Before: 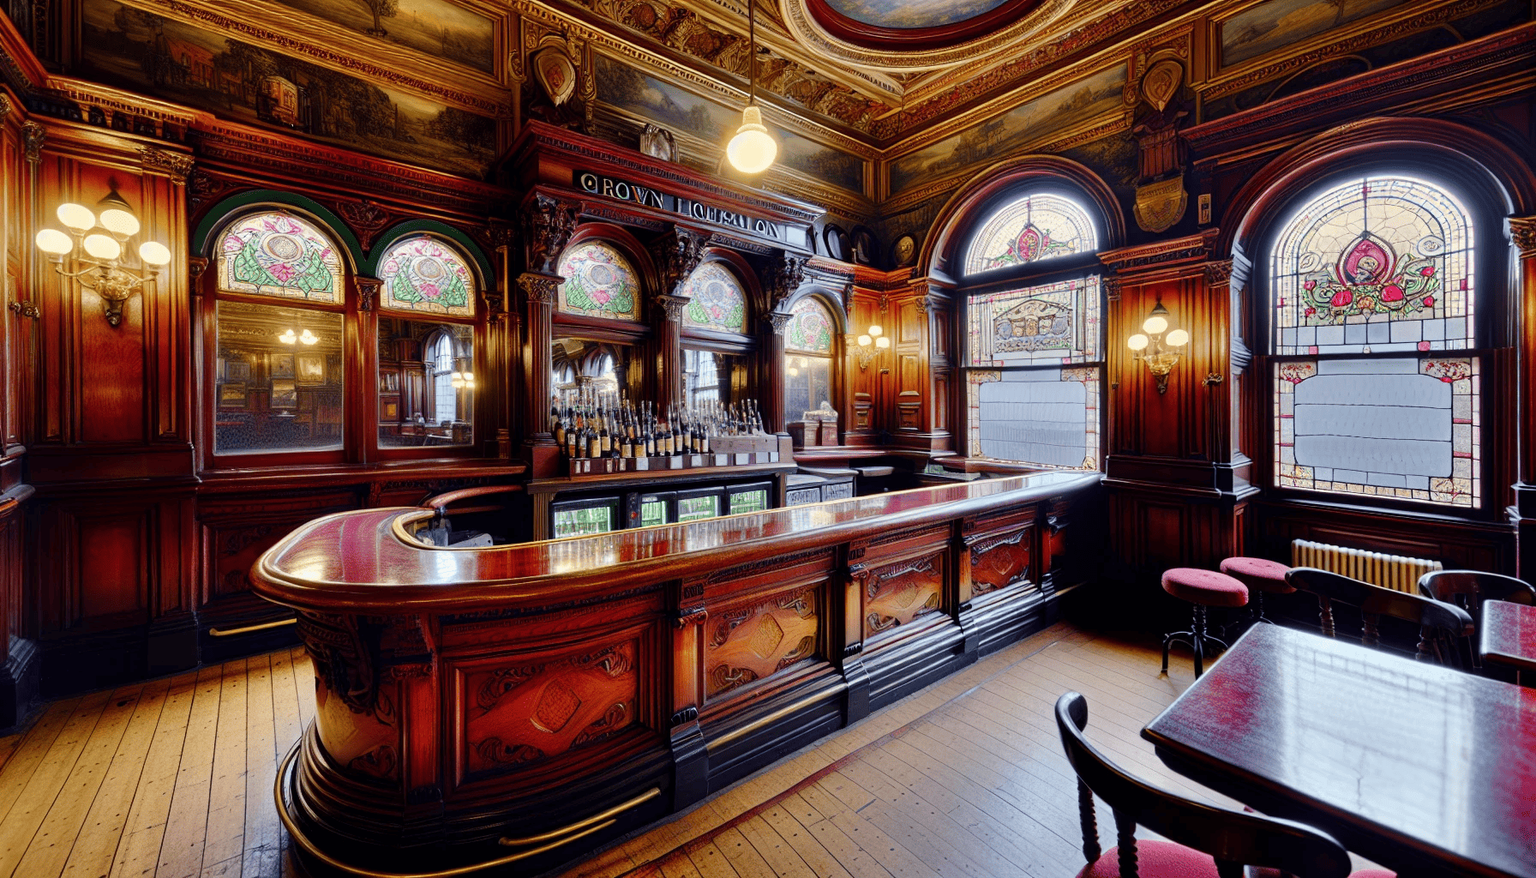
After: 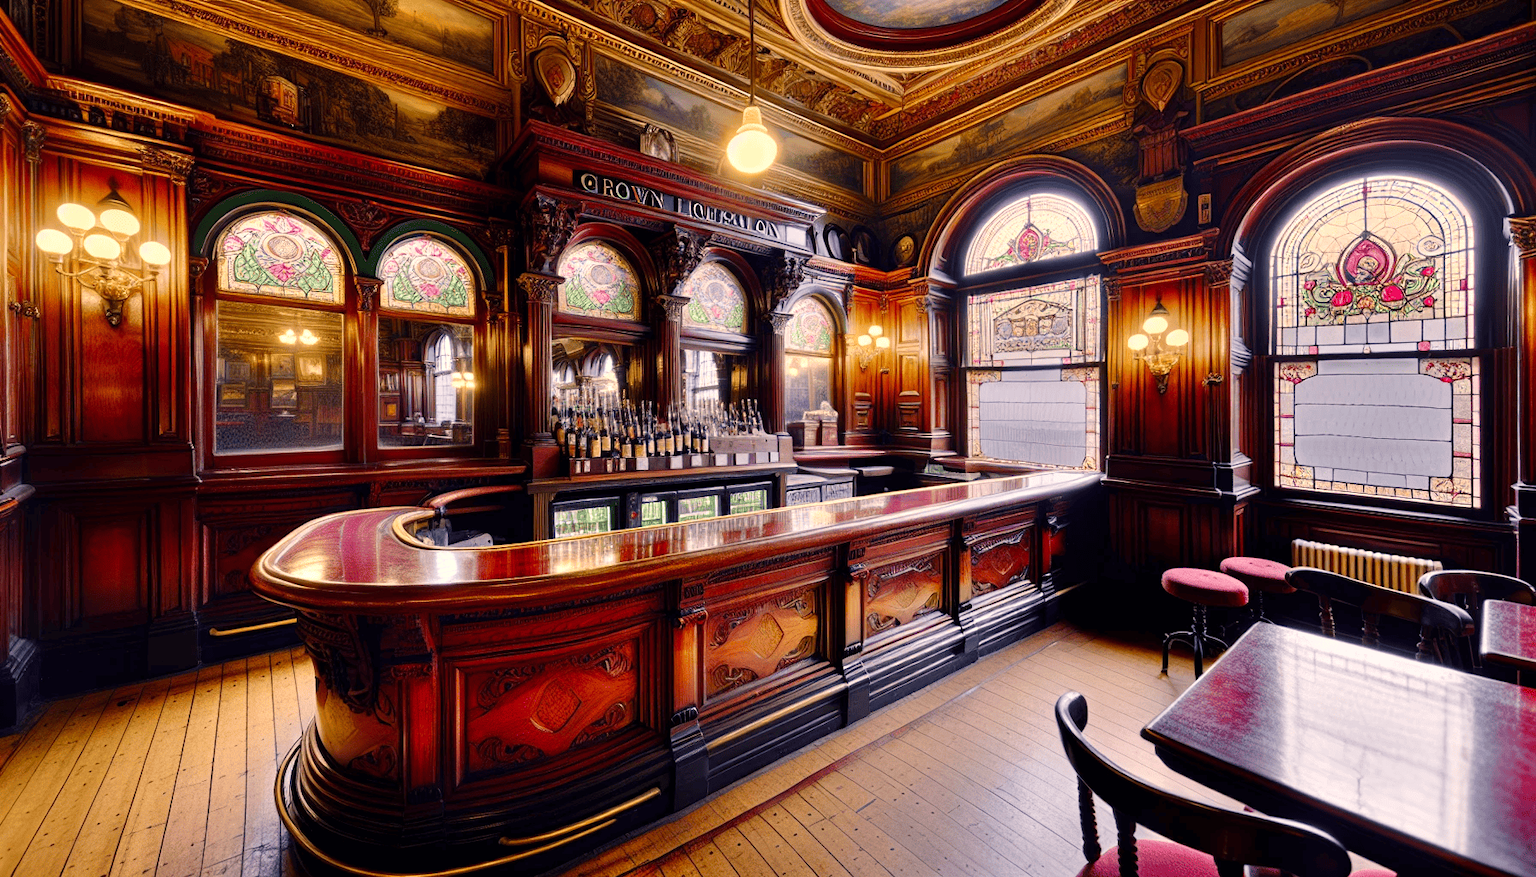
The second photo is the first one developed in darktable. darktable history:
exposure: exposure 0.203 EV, compensate exposure bias true, compensate highlight preservation false
color correction: highlights a* 11.45, highlights b* 11.86
